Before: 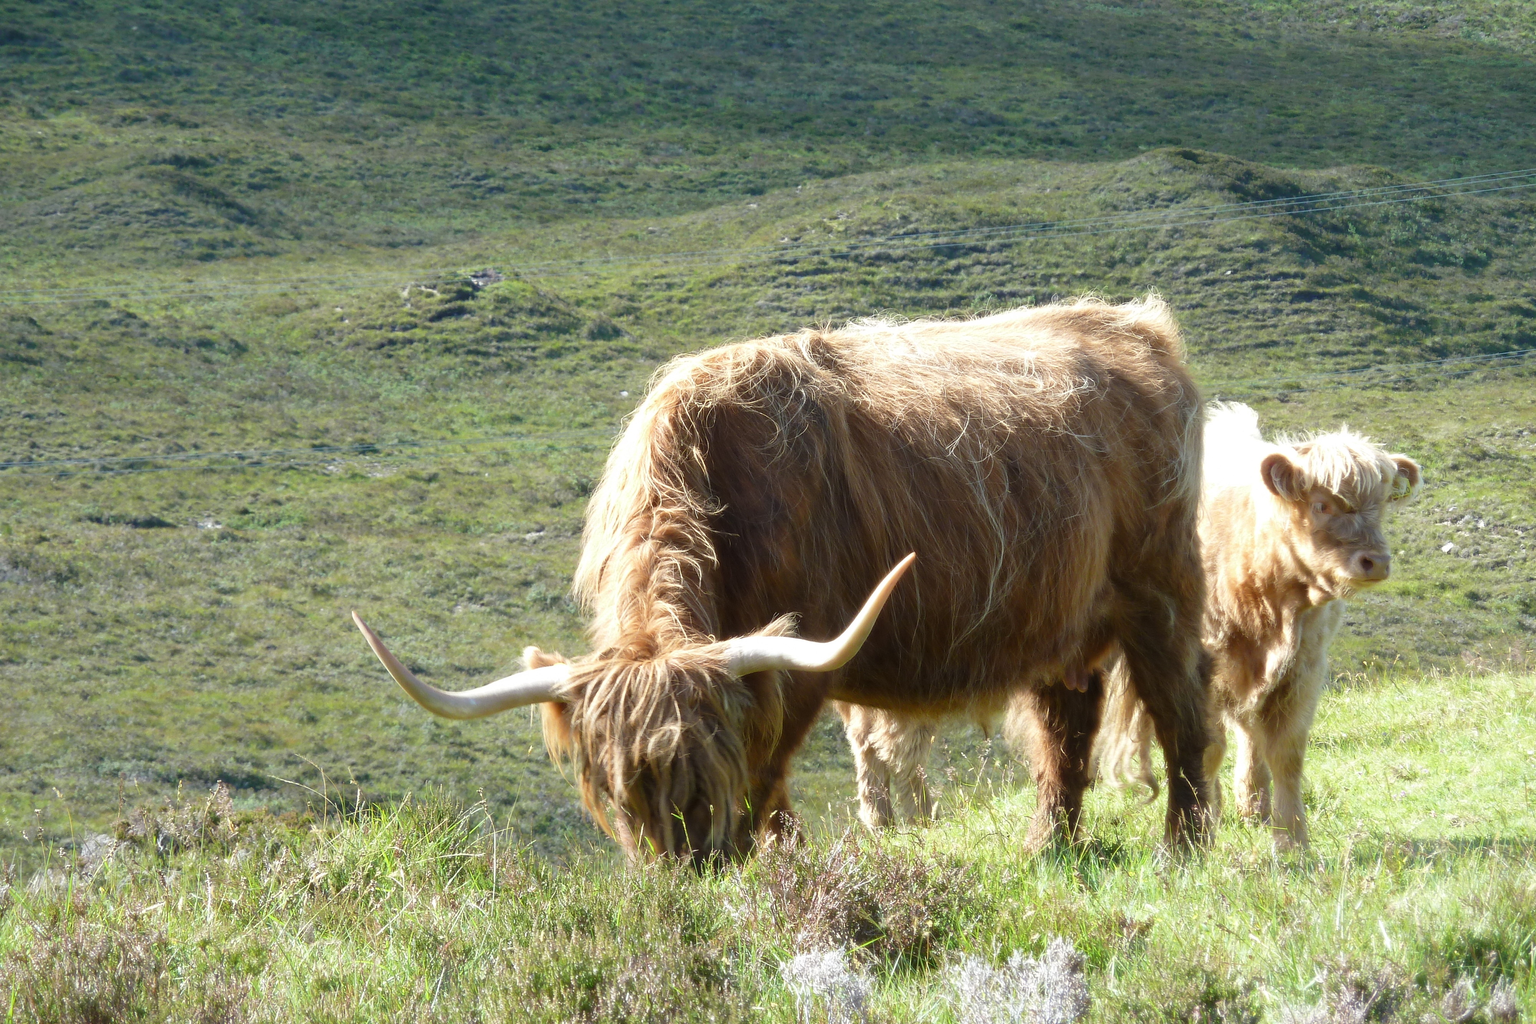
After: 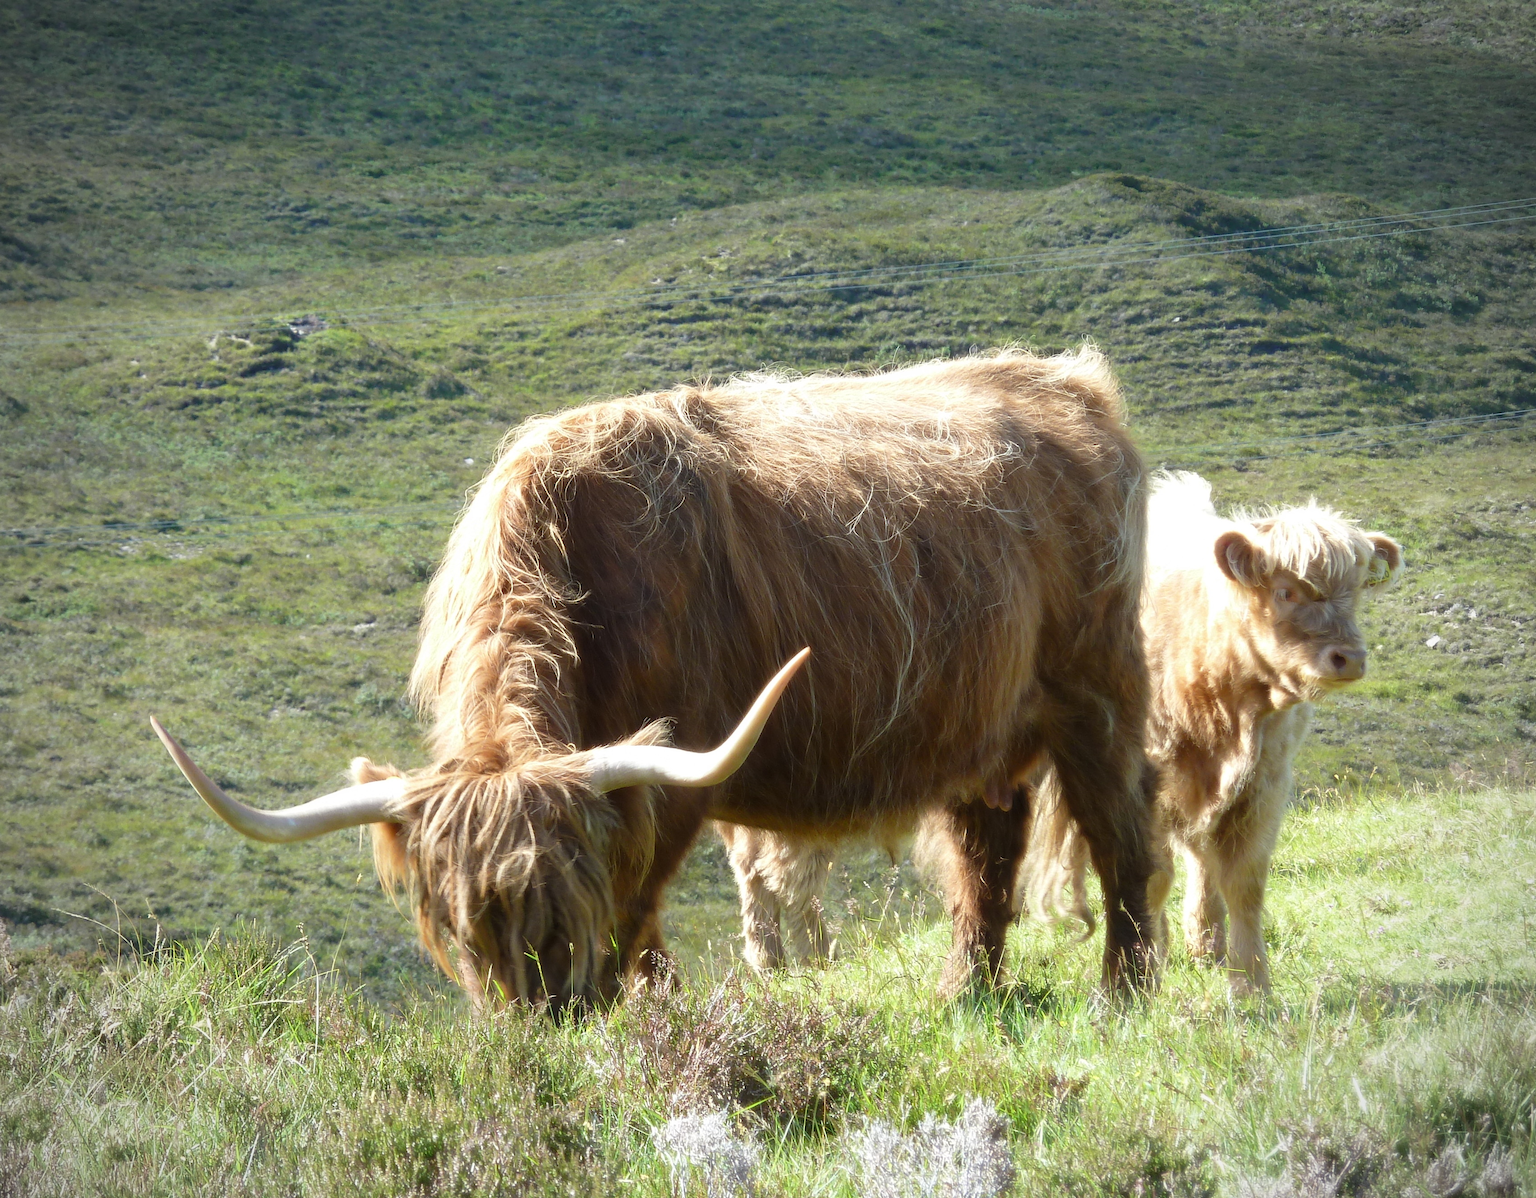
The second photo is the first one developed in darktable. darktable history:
crop and rotate: left 14.584%
vignetting: unbound false
